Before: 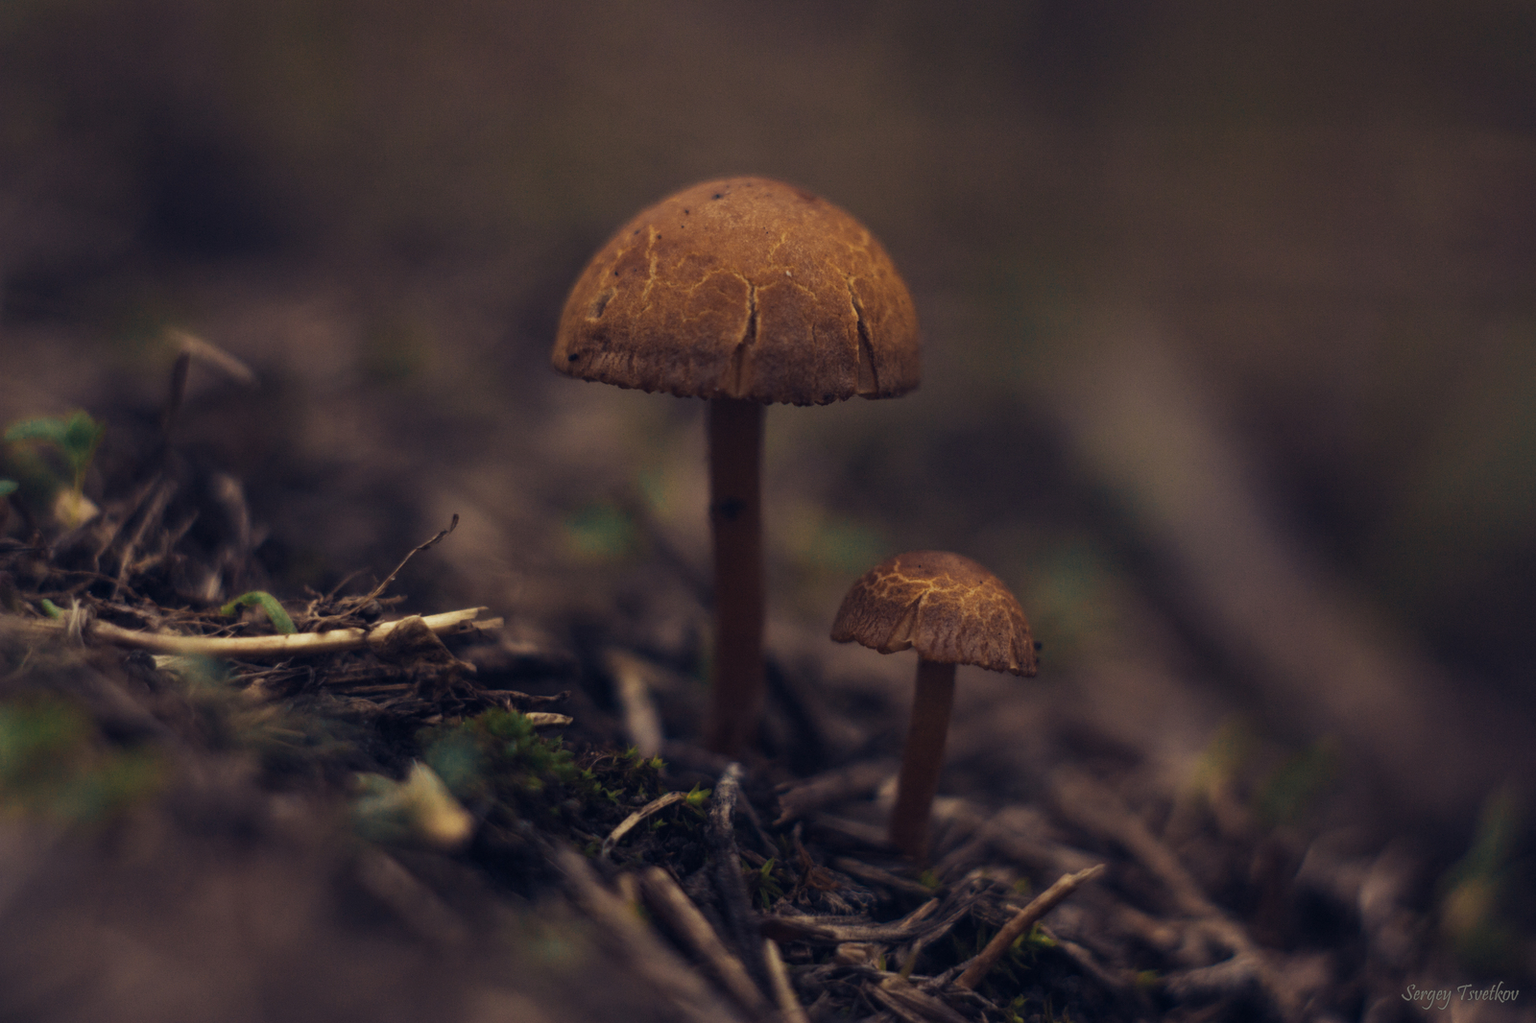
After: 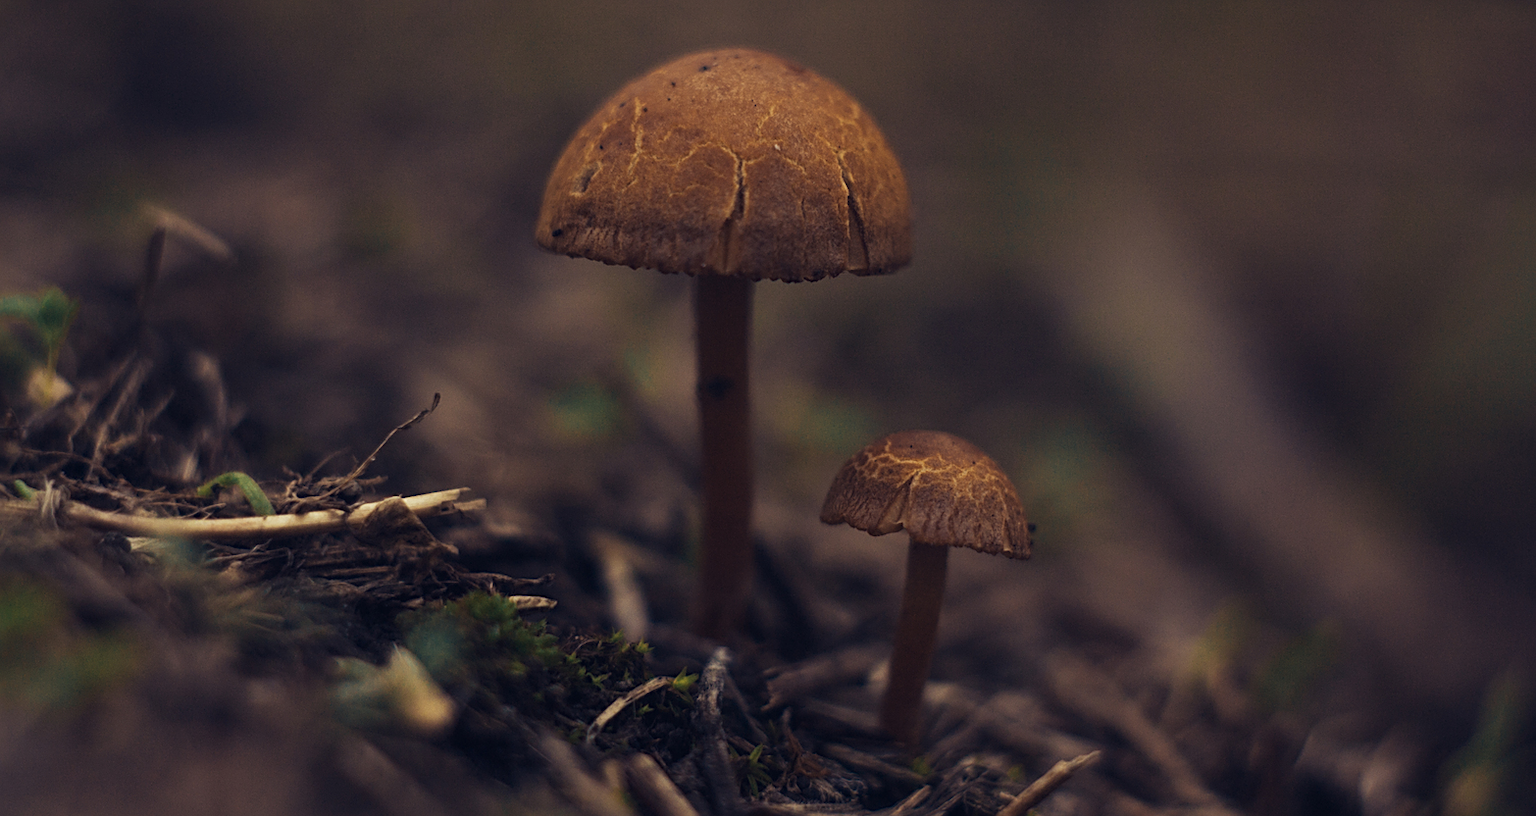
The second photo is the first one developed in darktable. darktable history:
crop and rotate: left 1.86%, top 12.721%, right 0.203%, bottom 9.228%
sharpen: on, module defaults
tone equalizer: edges refinement/feathering 500, mask exposure compensation -1.57 EV, preserve details no
